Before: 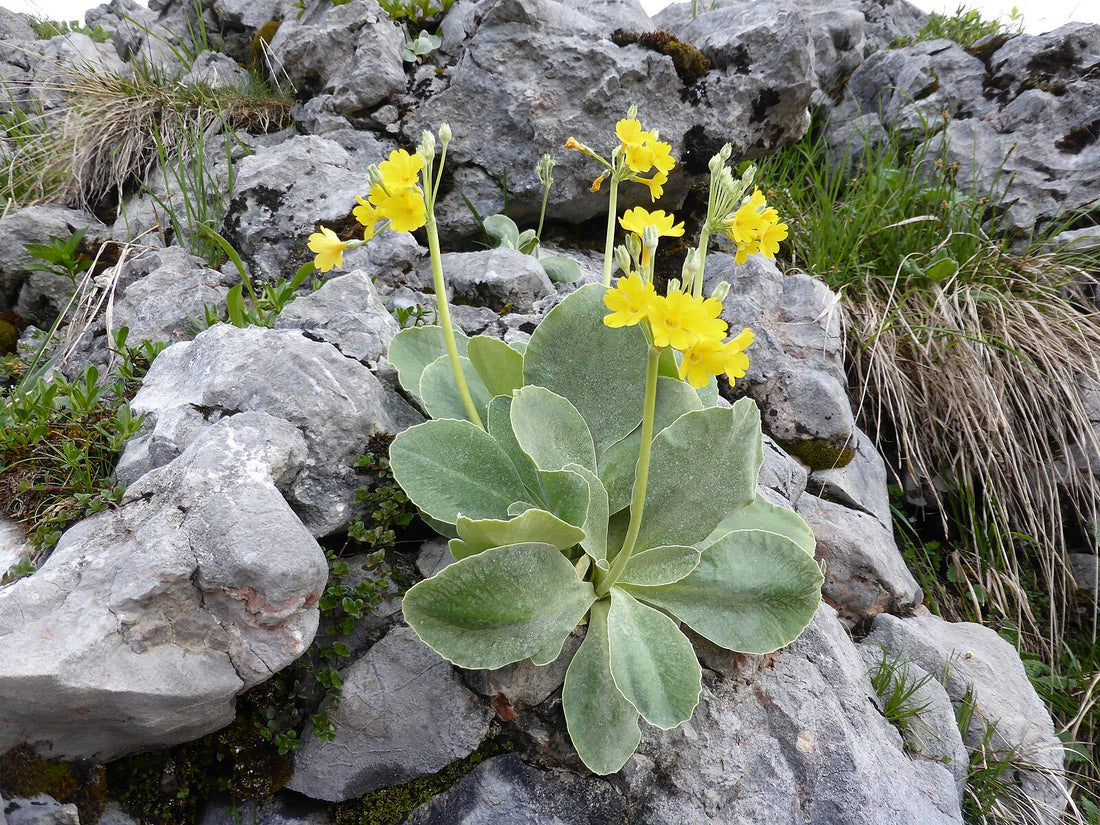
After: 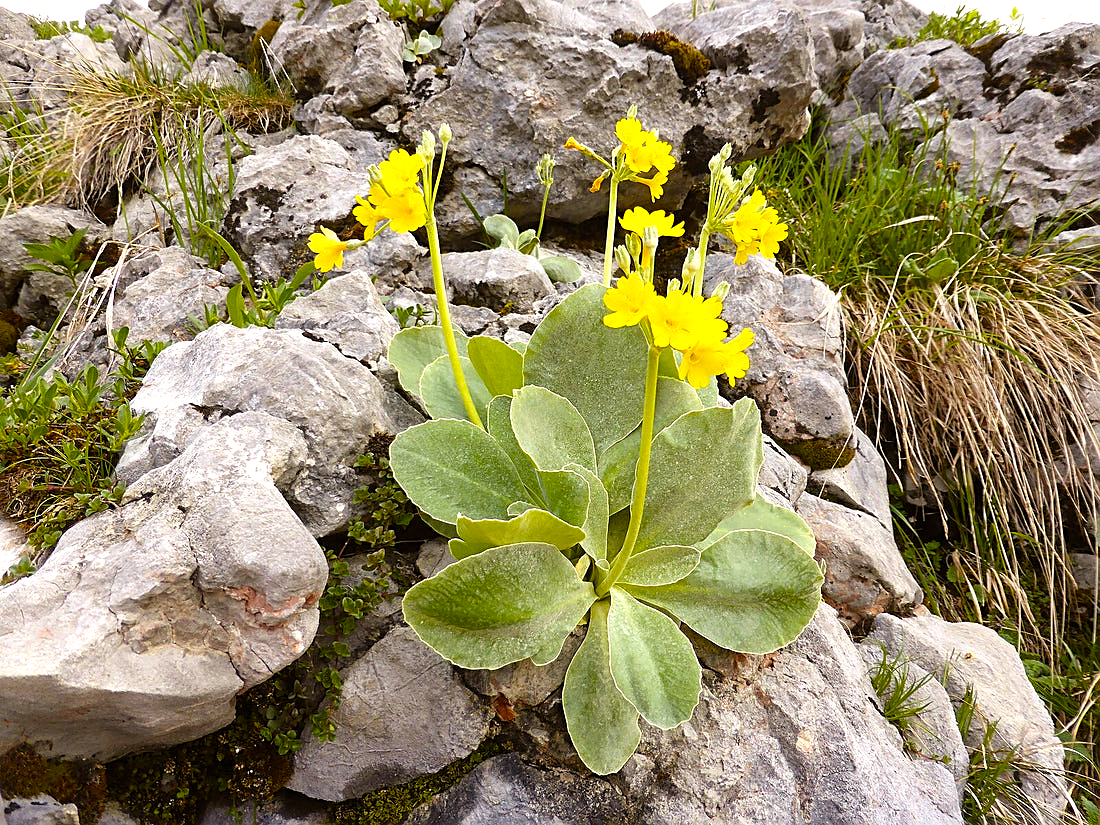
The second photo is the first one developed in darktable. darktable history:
color balance rgb: power › chroma 2.476%, power › hue 66.73°, highlights gain › chroma 1.382%, highlights gain › hue 50.74°, perceptual saturation grading › global saturation 30.784%, global vibrance 20%
exposure: exposure 0.429 EV, compensate highlight preservation false
sharpen: on, module defaults
